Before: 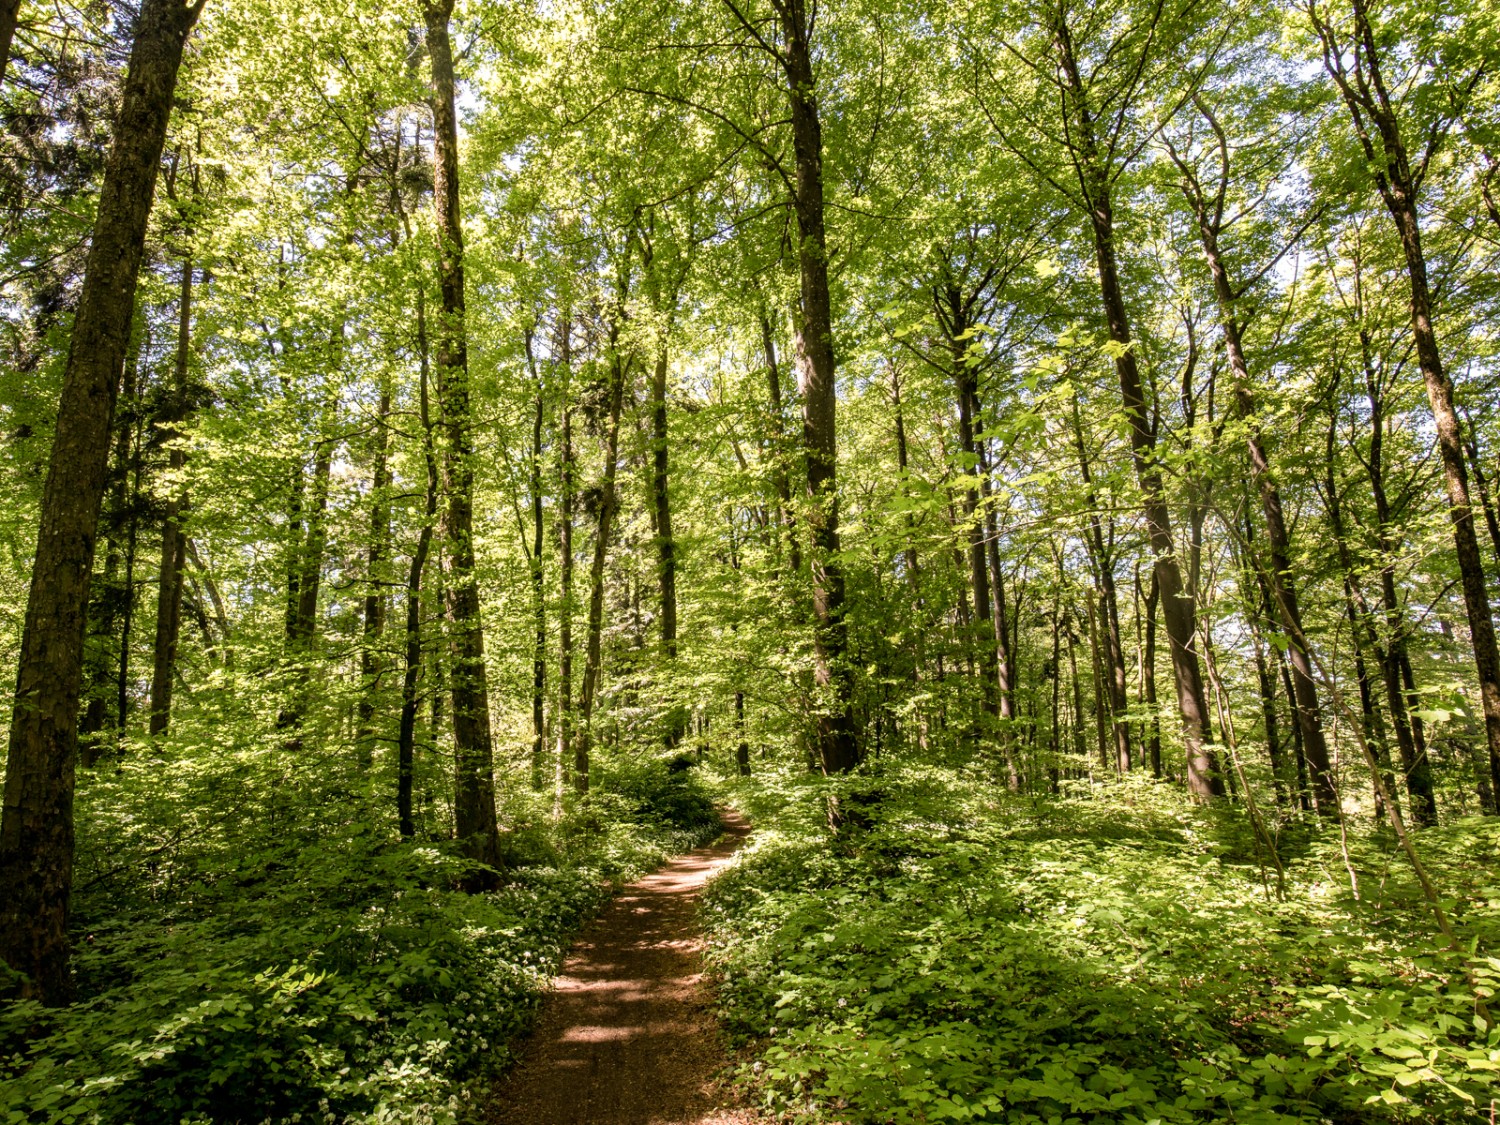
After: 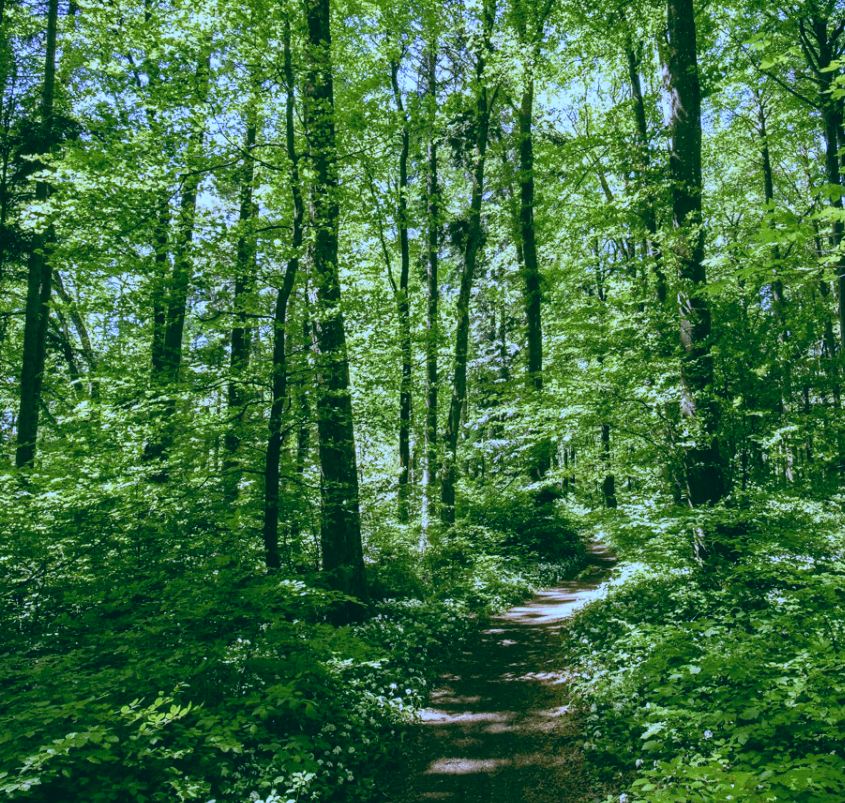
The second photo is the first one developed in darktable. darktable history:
crop: left 8.966%, top 23.852%, right 34.699%, bottom 4.703%
white balance: red 0.766, blue 1.537
color balance: lift [1.005, 0.99, 1.007, 1.01], gamma [1, 1.034, 1.032, 0.966], gain [0.873, 1.055, 1.067, 0.933]
